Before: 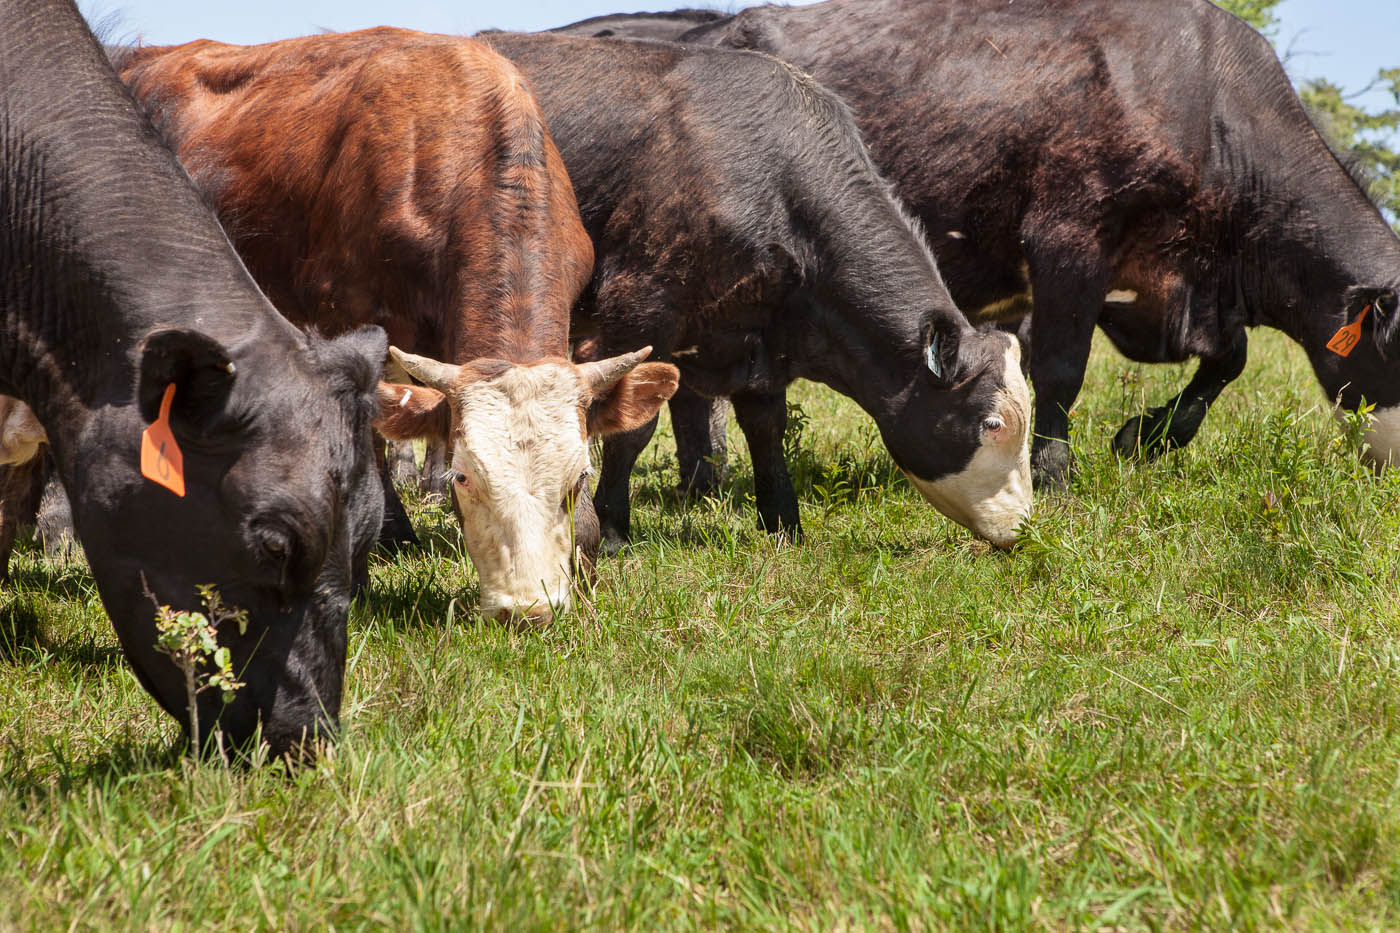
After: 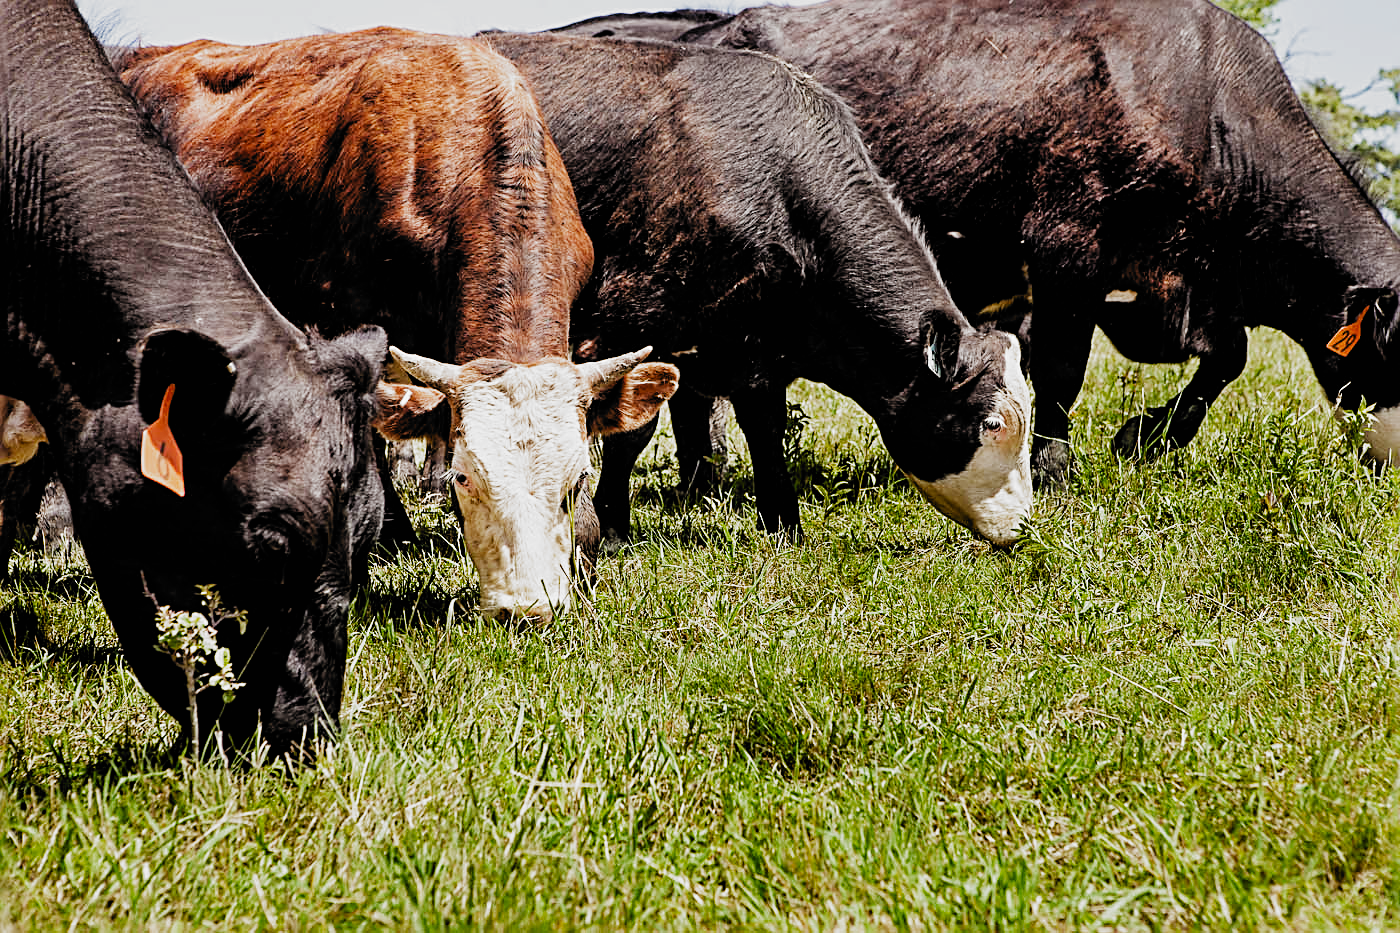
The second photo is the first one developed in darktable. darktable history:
sharpen: radius 2.846, amount 0.712
filmic rgb: black relative exposure -5.09 EV, white relative exposure 3.99 EV, threshold 5.94 EV, hardness 2.88, contrast 1.412, highlights saturation mix -29.89%, add noise in highlights 0.001, preserve chrominance no, color science v3 (2019), use custom middle-gray values true, contrast in highlights soft, enable highlight reconstruction true
